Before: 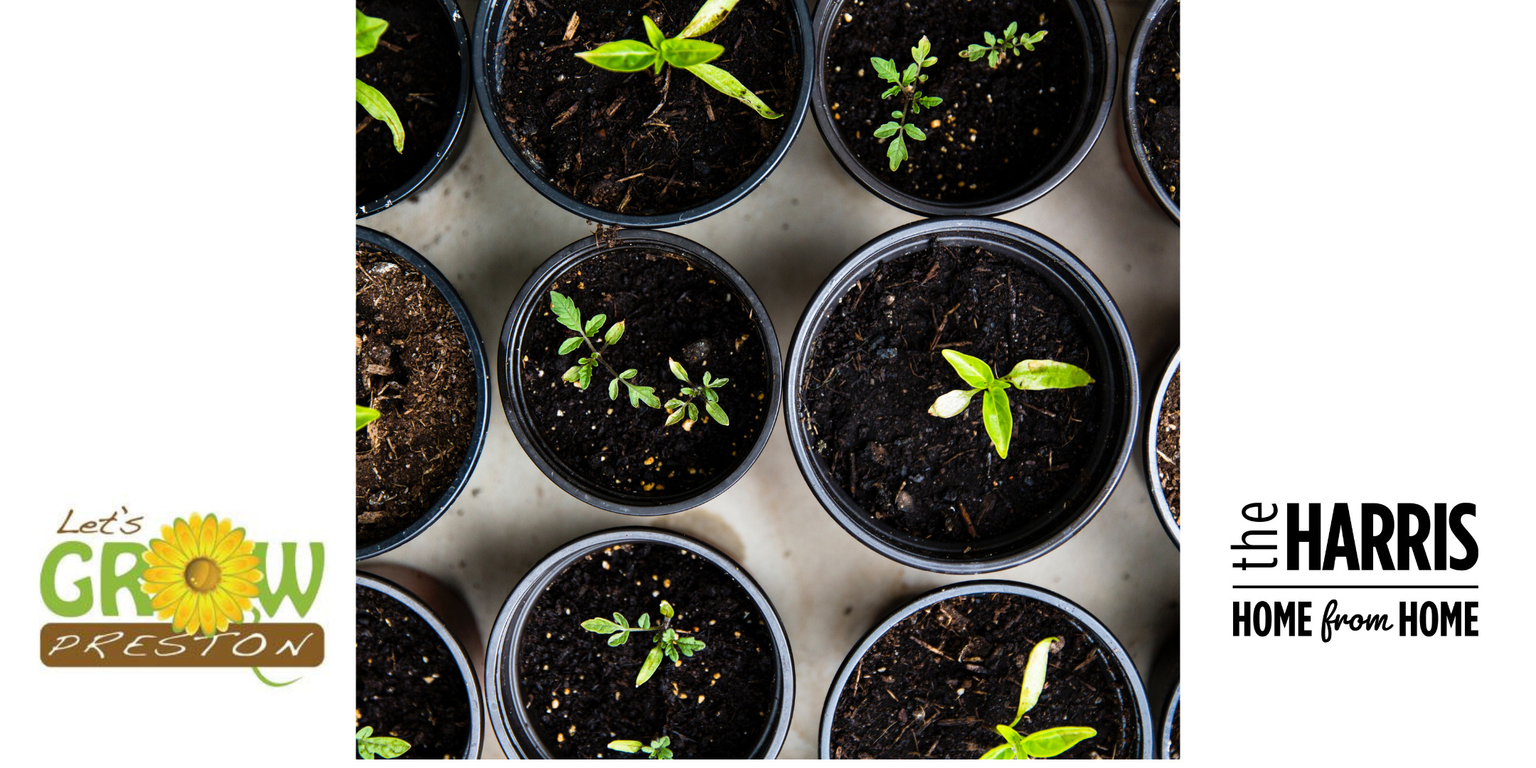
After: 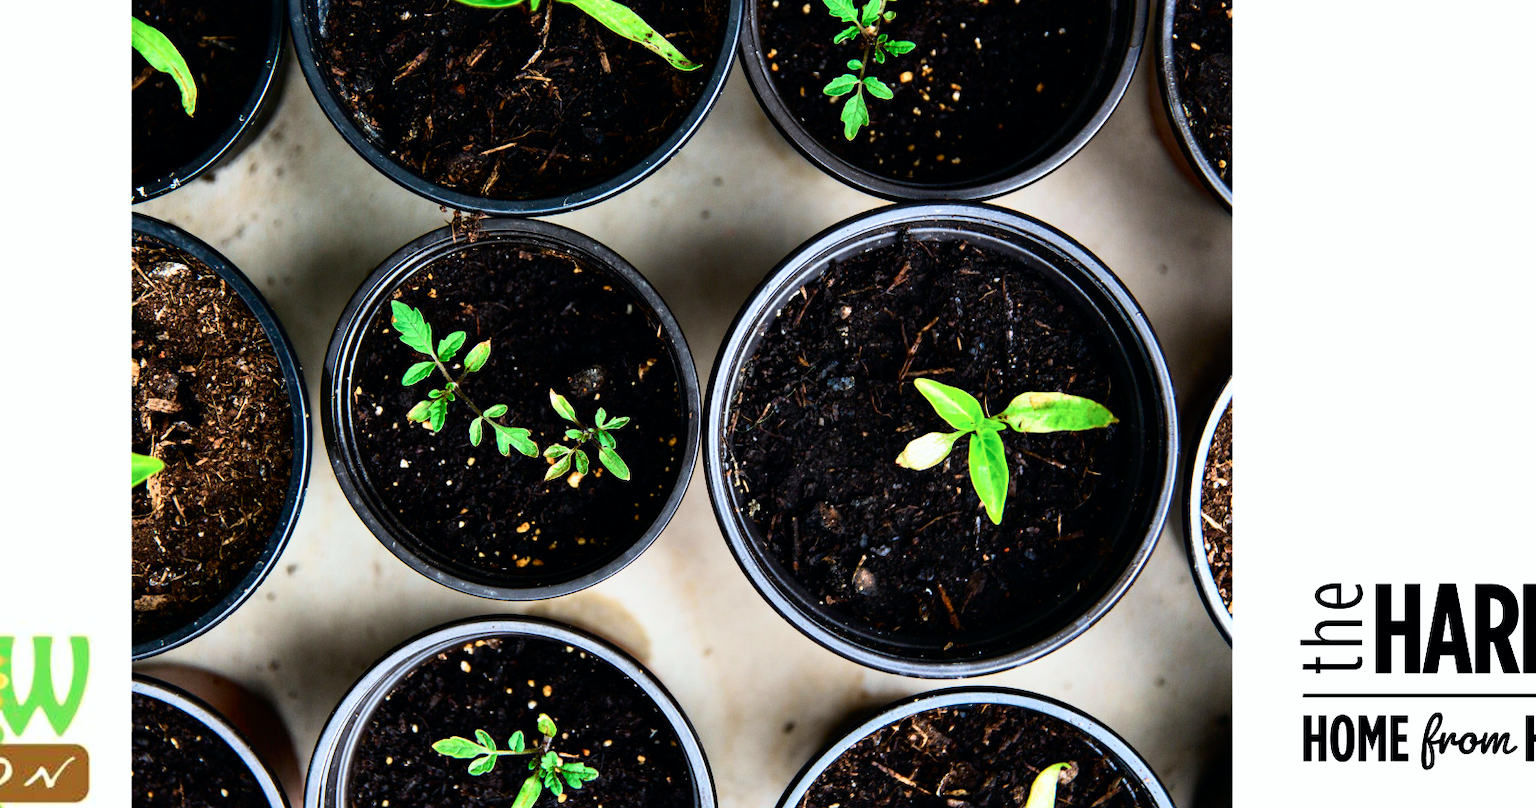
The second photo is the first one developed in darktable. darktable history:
crop: left 16.768%, top 8.653%, right 8.362%, bottom 12.485%
tone curve: curves: ch0 [(0, 0) (0.051, 0.021) (0.11, 0.069) (0.249, 0.235) (0.452, 0.526) (0.596, 0.713) (0.703, 0.83) (0.851, 0.938) (1, 1)]; ch1 [(0, 0) (0.1, 0.038) (0.318, 0.221) (0.413, 0.325) (0.443, 0.412) (0.483, 0.474) (0.503, 0.501) (0.516, 0.517) (0.548, 0.568) (0.569, 0.599) (0.594, 0.634) (0.666, 0.701) (1, 1)]; ch2 [(0, 0) (0.453, 0.435) (0.479, 0.476) (0.504, 0.5) (0.529, 0.537) (0.556, 0.583) (0.584, 0.618) (0.824, 0.815) (1, 1)], color space Lab, independent channels, preserve colors none
